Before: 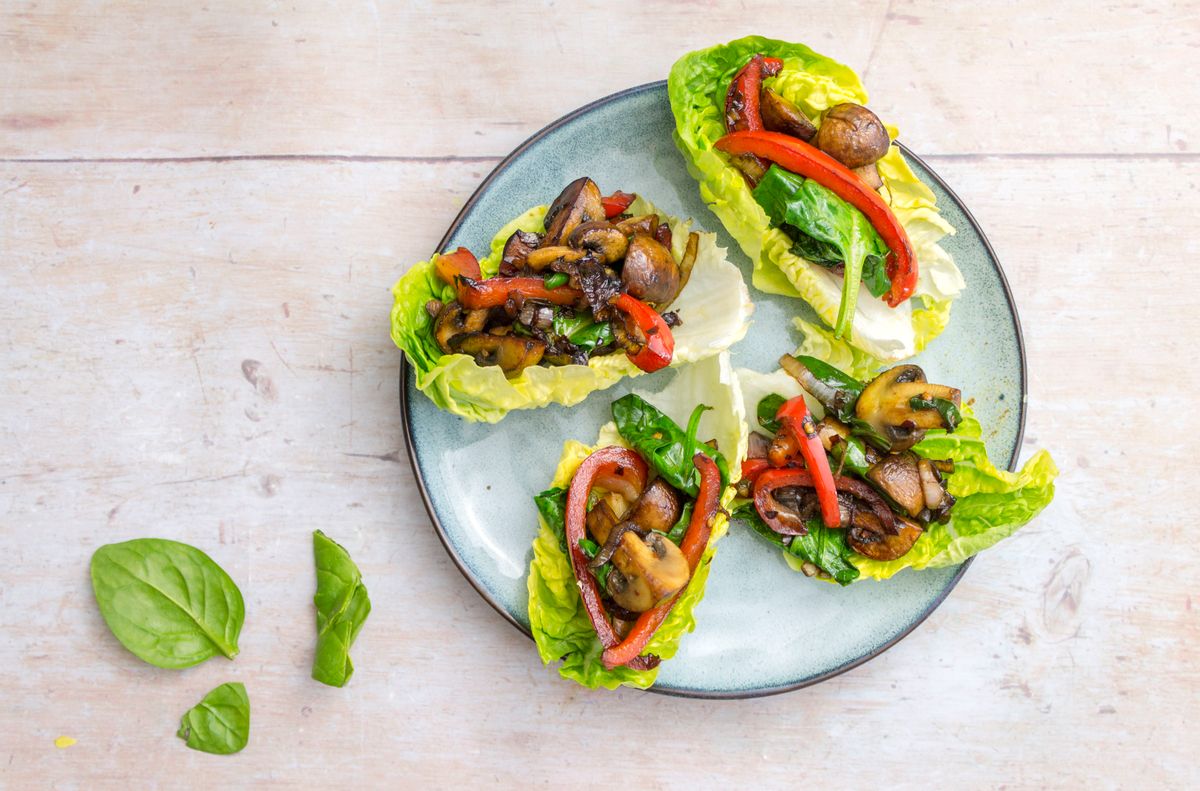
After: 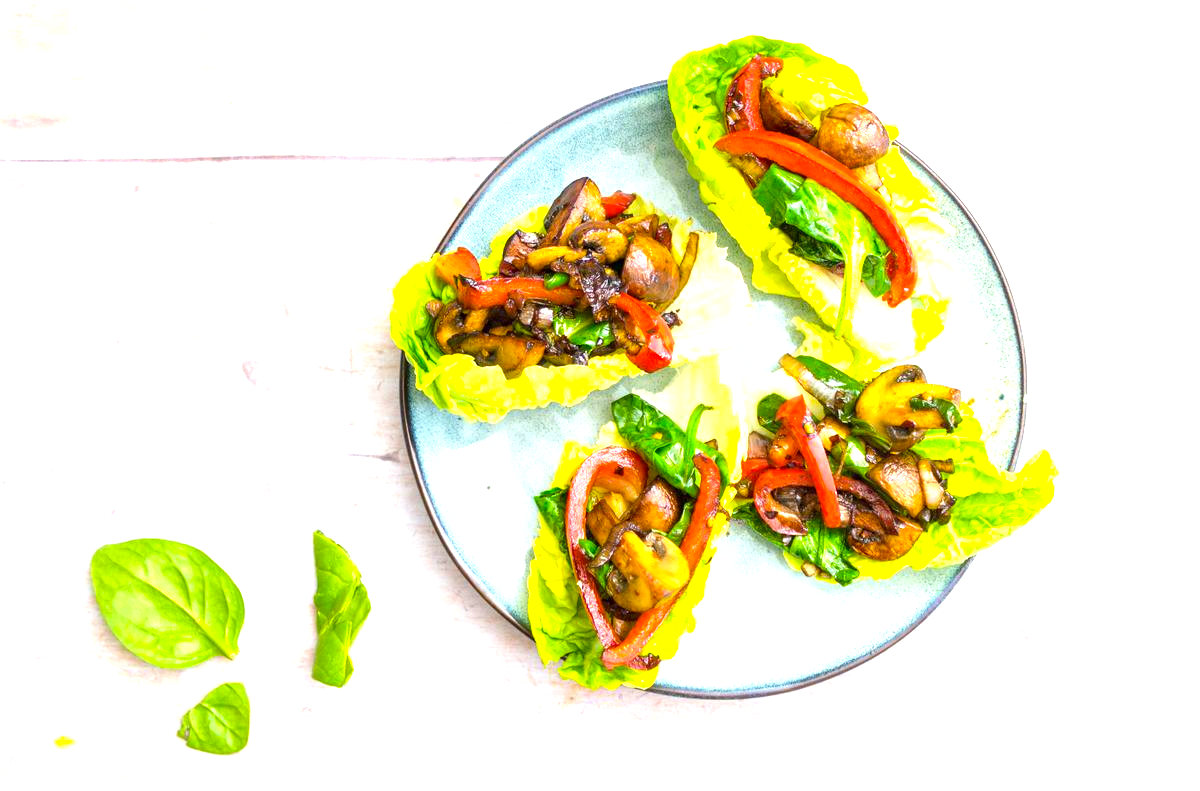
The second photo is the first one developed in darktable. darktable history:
white balance: red 1, blue 1
color balance rgb: perceptual saturation grading › global saturation 25%, global vibrance 20%
exposure: exposure 1.137 EV, compensate highlight preservation false
